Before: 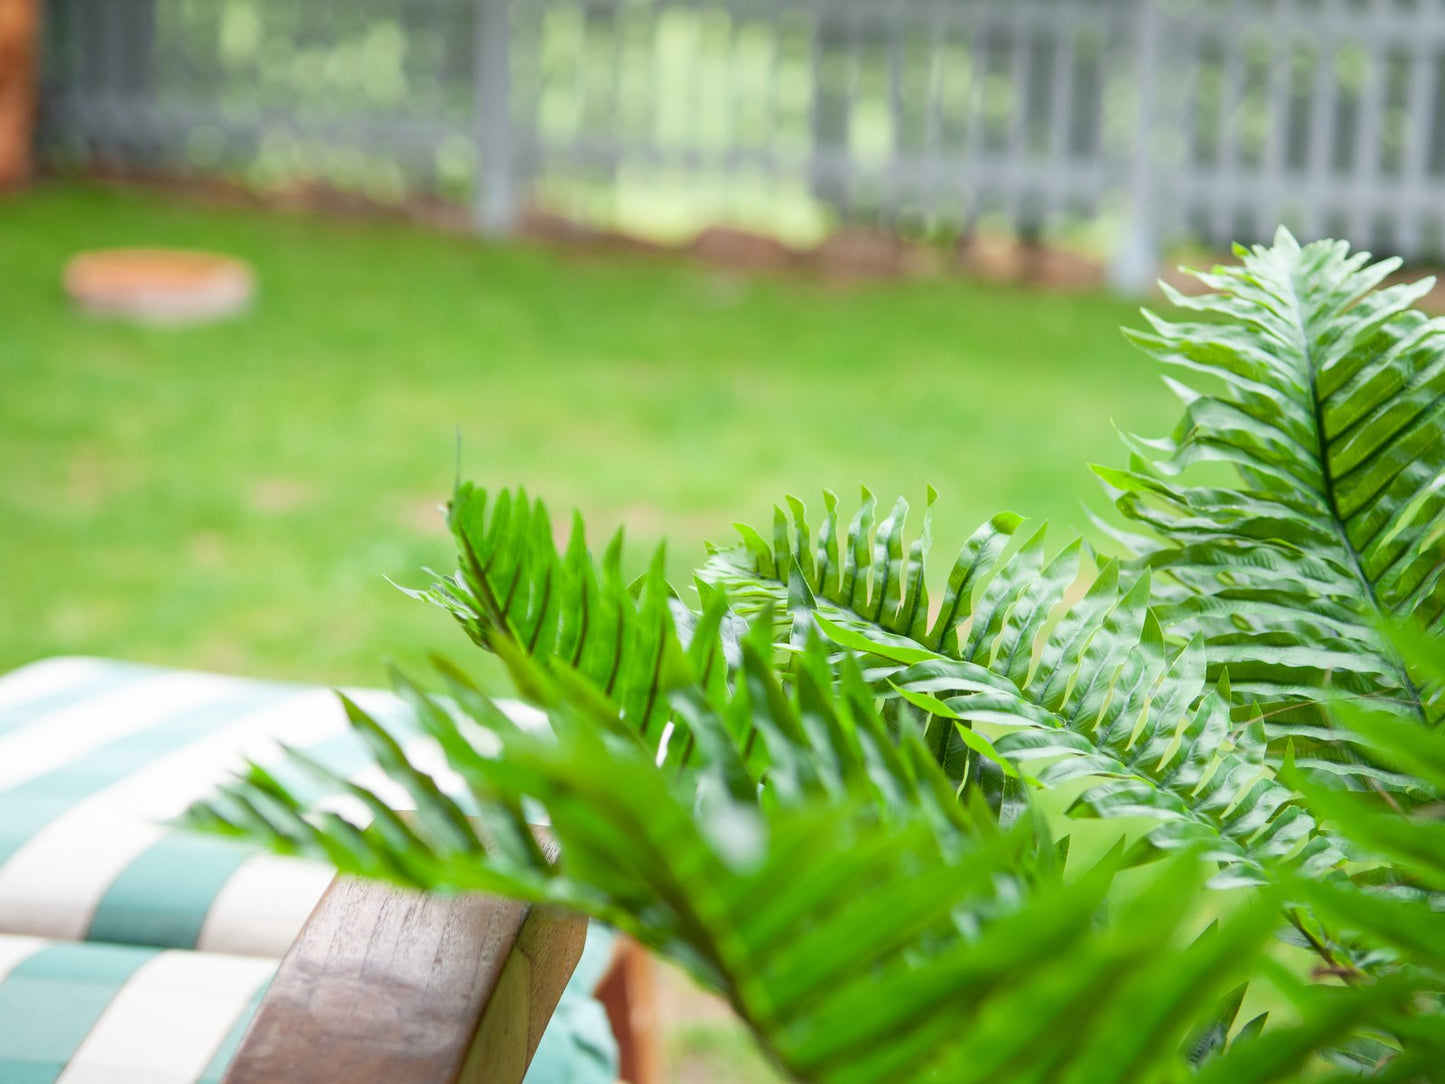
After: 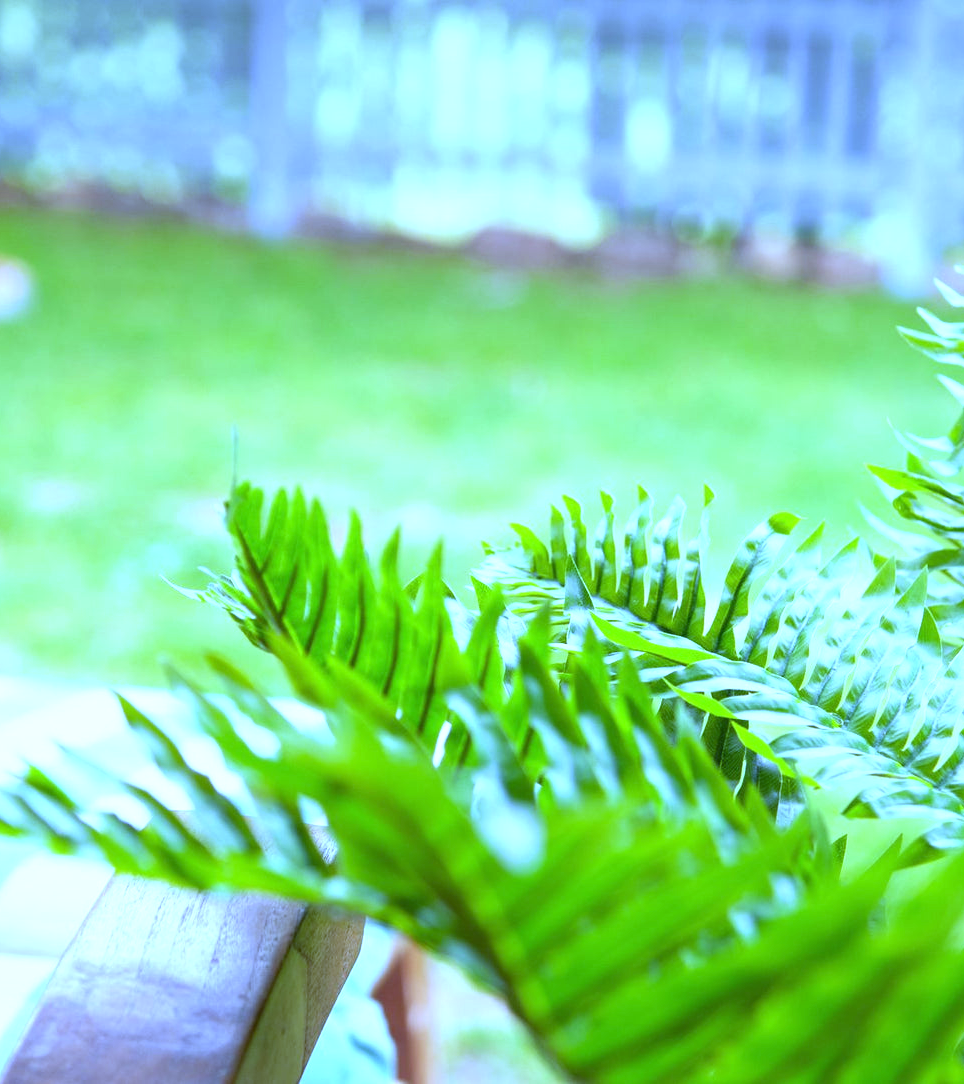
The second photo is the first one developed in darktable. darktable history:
white balance: red 0.766, blue 1.537
exposure: black level correction 0, exposure 0.7 EV, compensate exposure bias true, compensate highlight preservation false
crop and rotate: left 15.446%, right 17.836%
